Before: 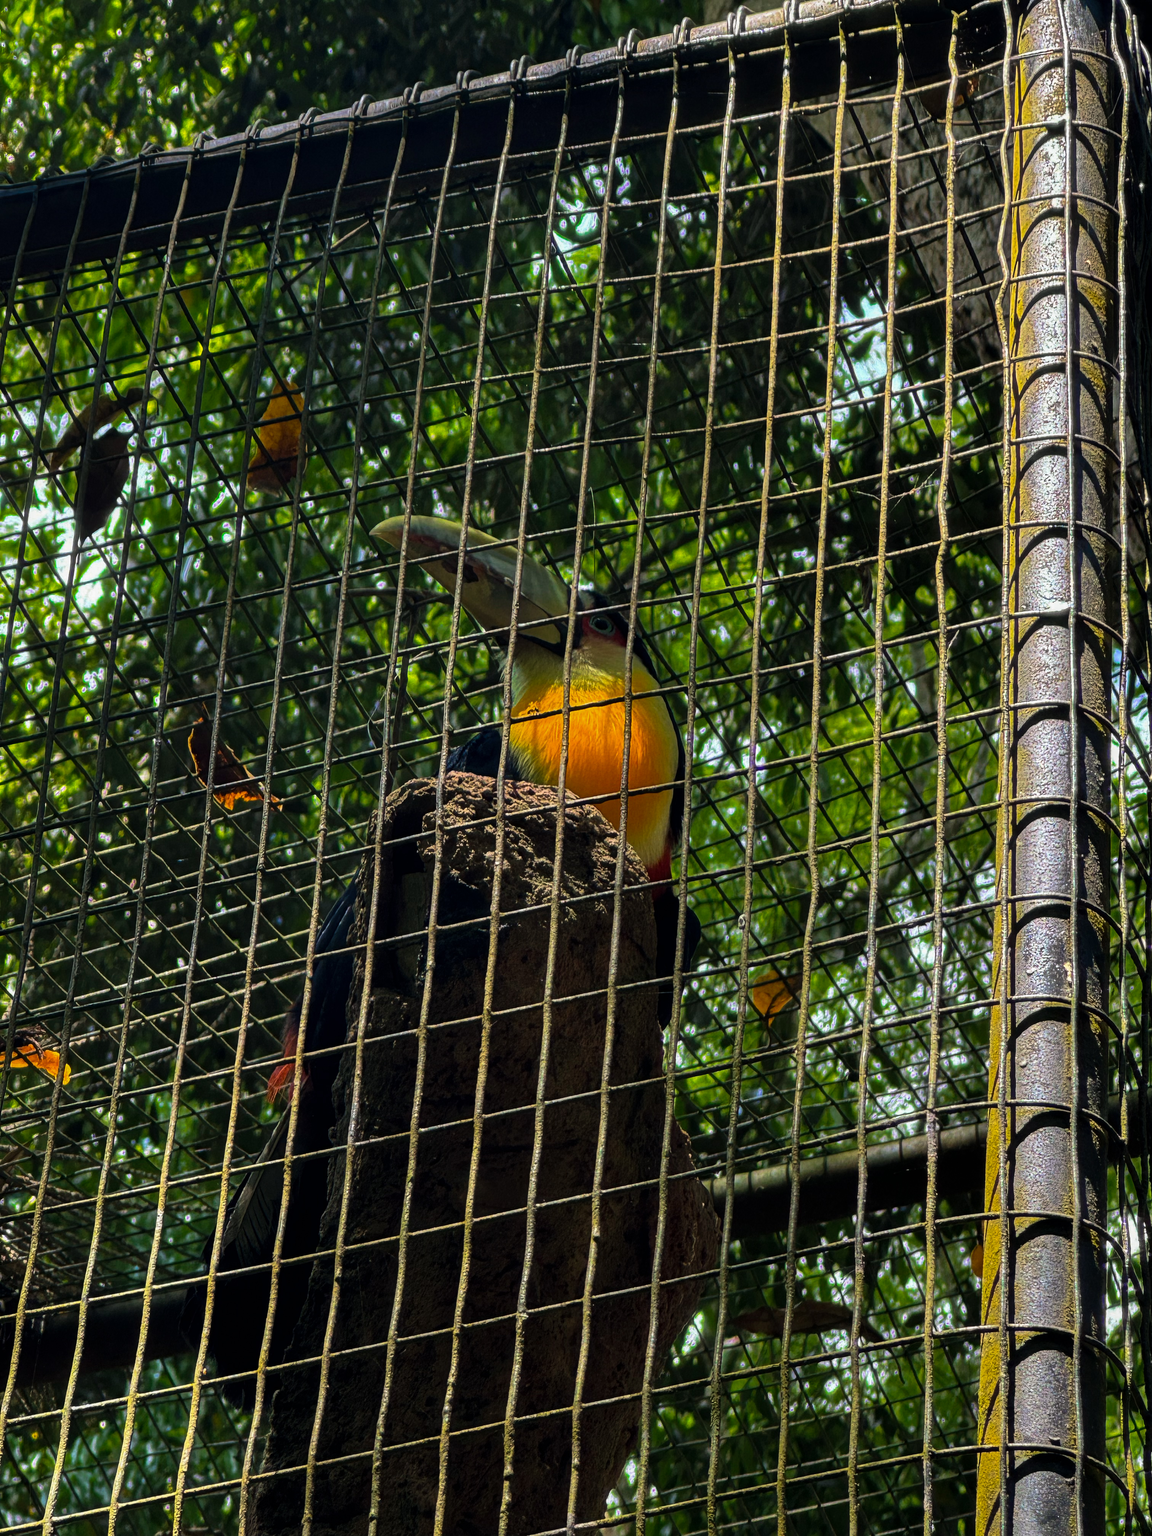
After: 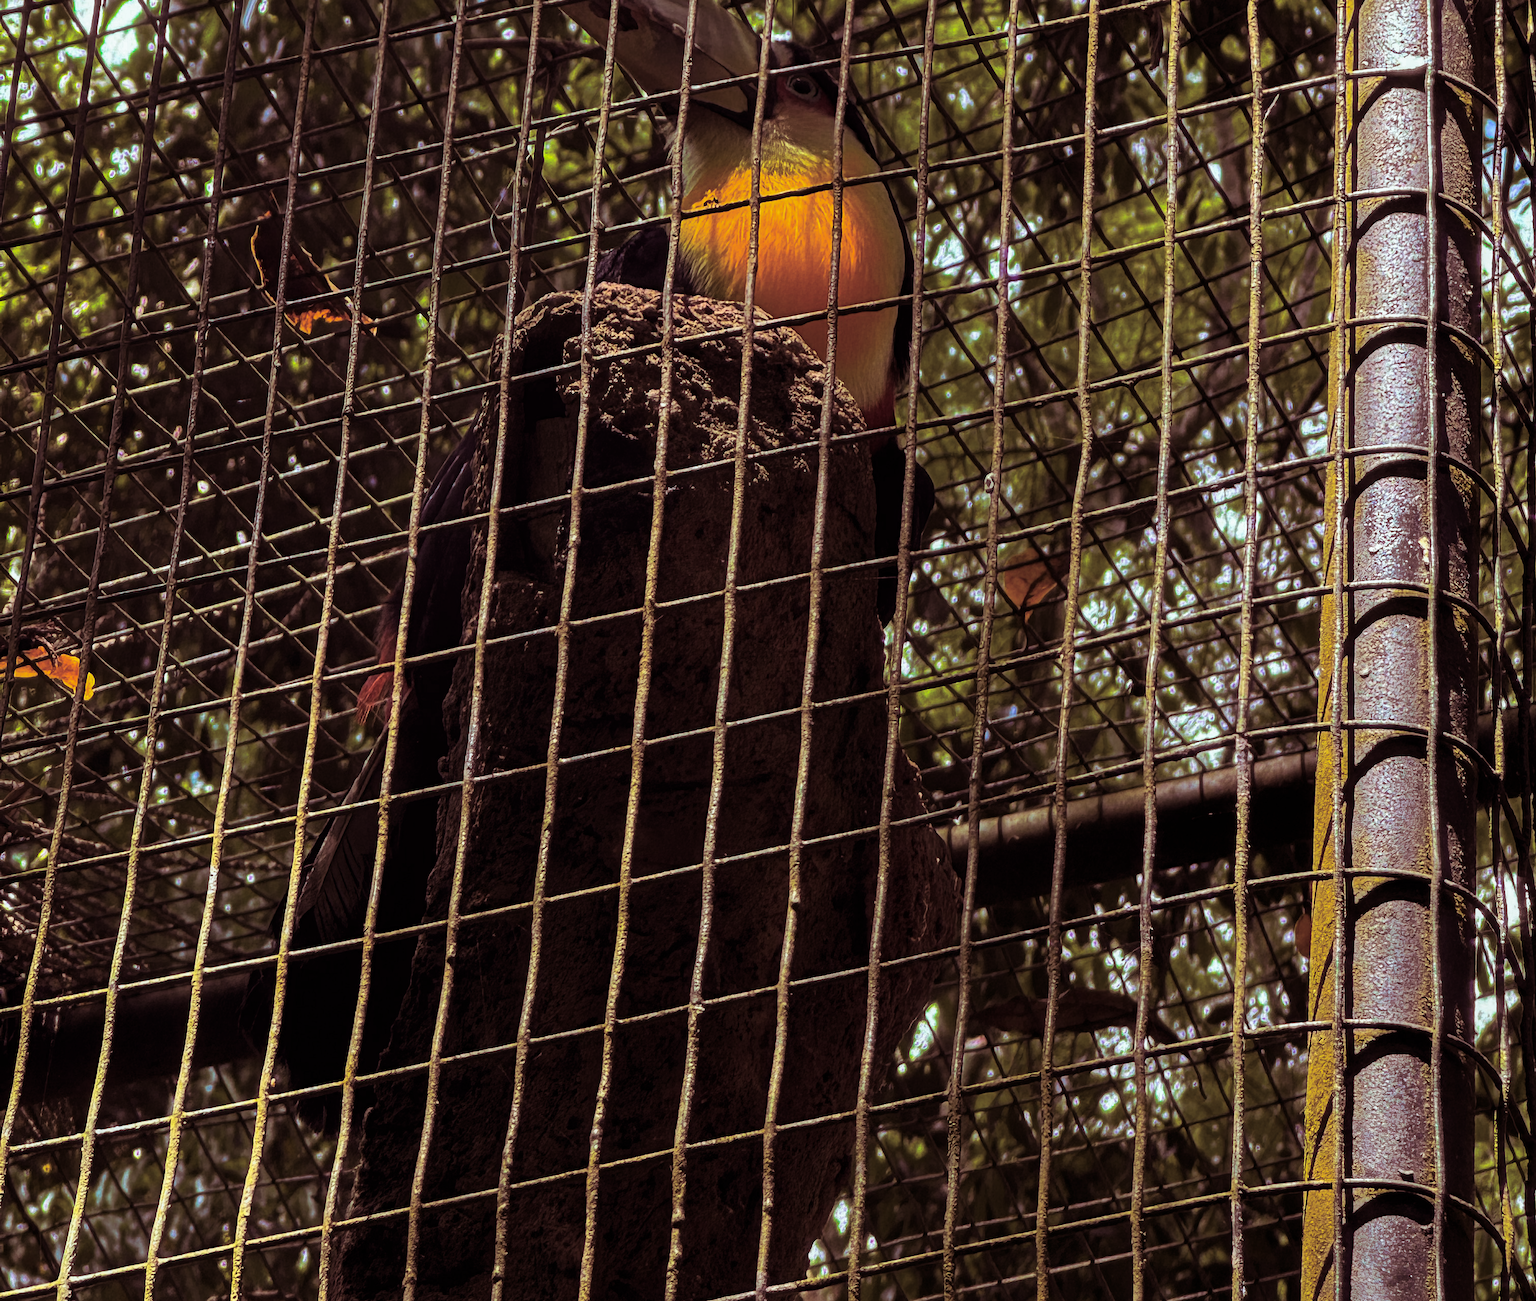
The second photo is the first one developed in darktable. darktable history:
crop and rotate: top 36.435%
split-toning: highlights › hue 180°
